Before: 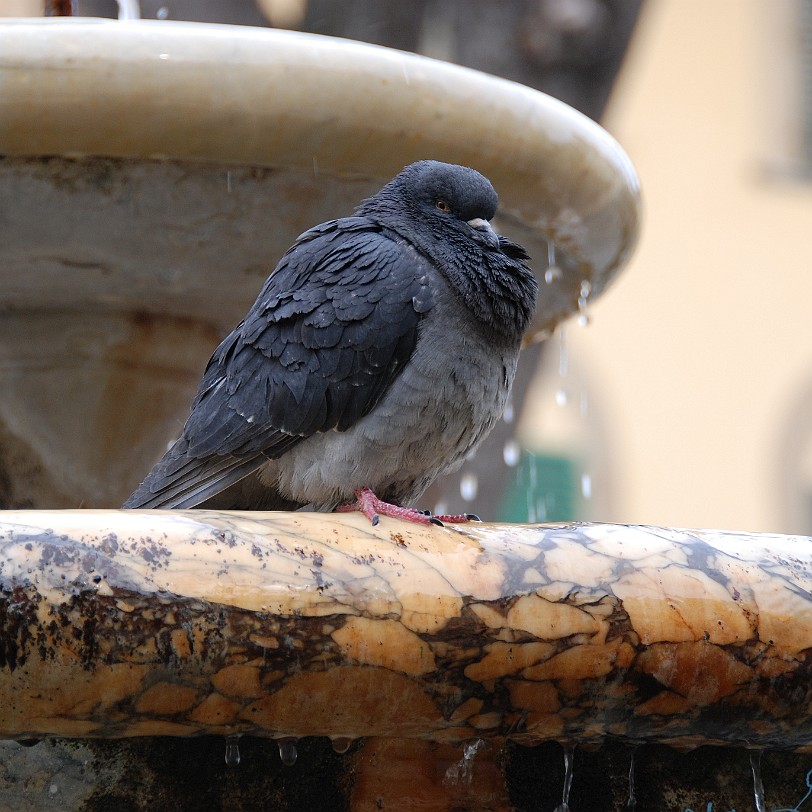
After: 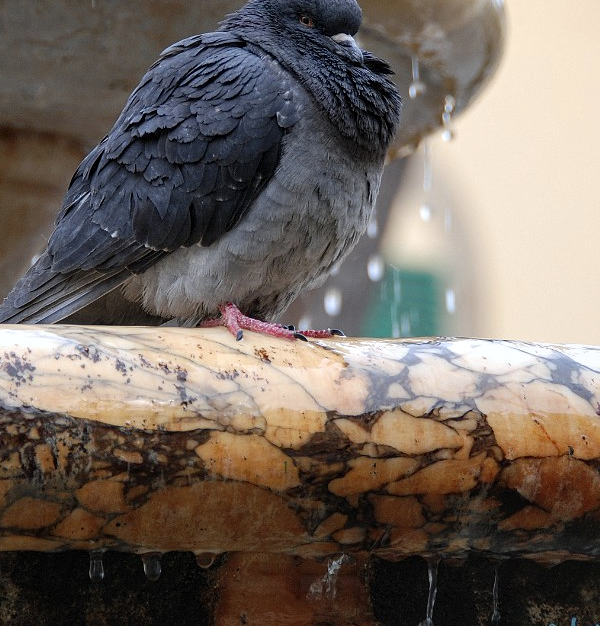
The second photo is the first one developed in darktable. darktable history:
local contrast: on, module defaults
crop: left 16.871%, top 22.857%, right 9.116%
white balance: red 0.986, blue 1.01
